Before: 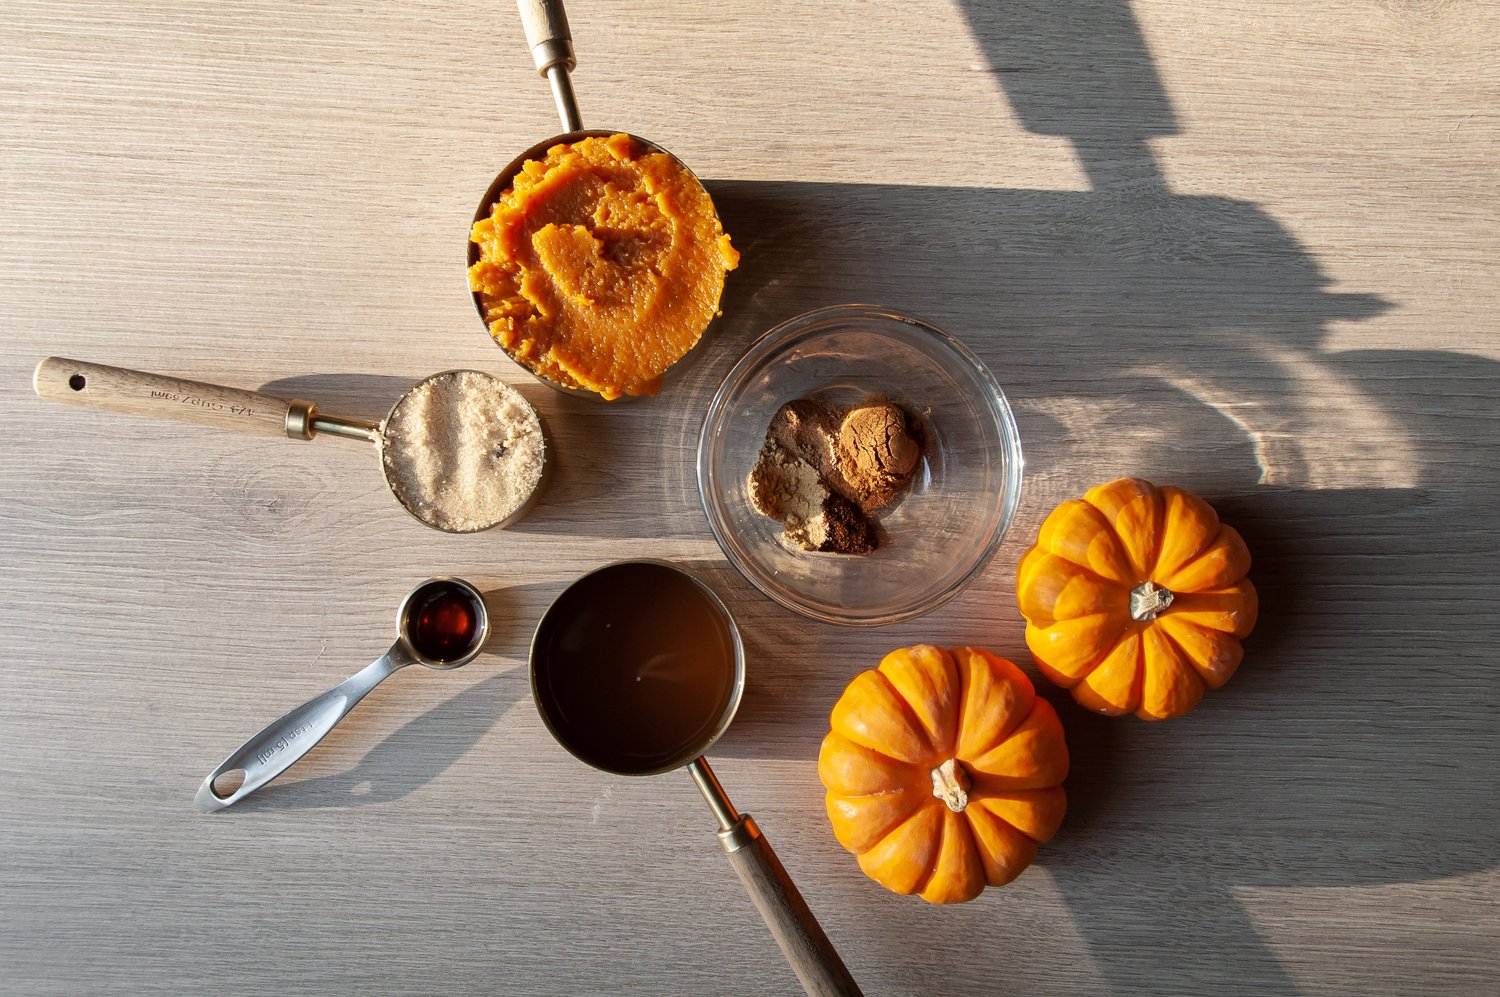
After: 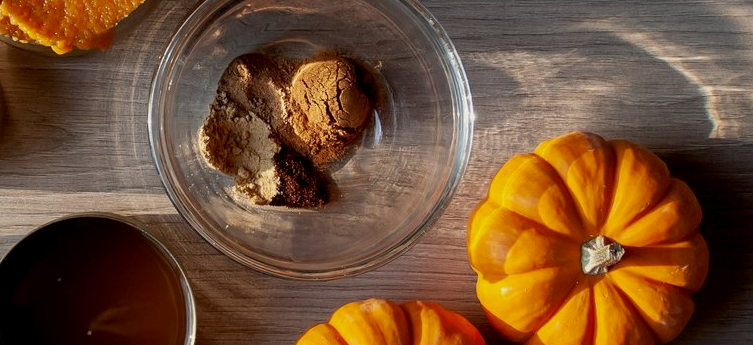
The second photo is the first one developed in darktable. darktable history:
exposure: black level correction 0.006, exposure -0.226 EV, compensate highlight preservation false
crop: left 36.607%, top 34.735%, right 13.146%, bottom 30.611%
